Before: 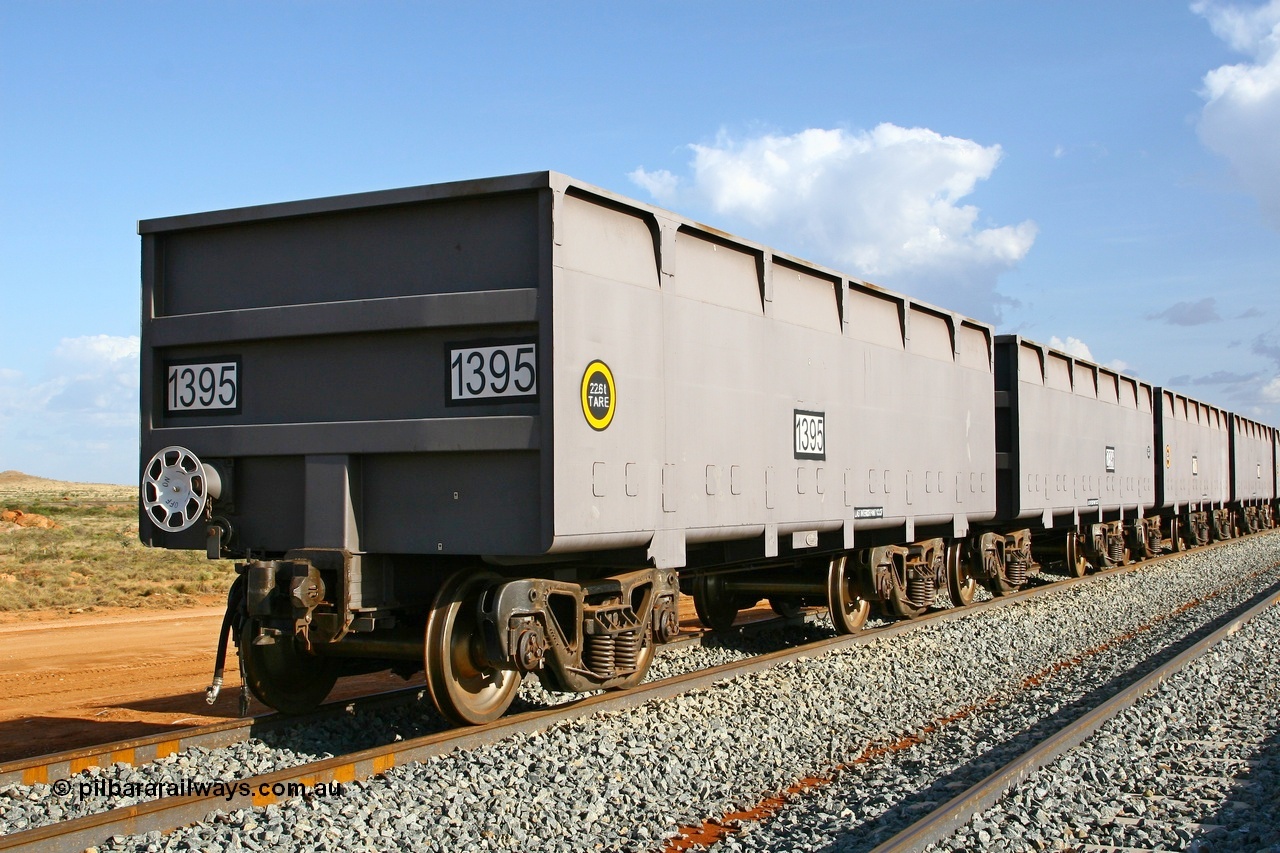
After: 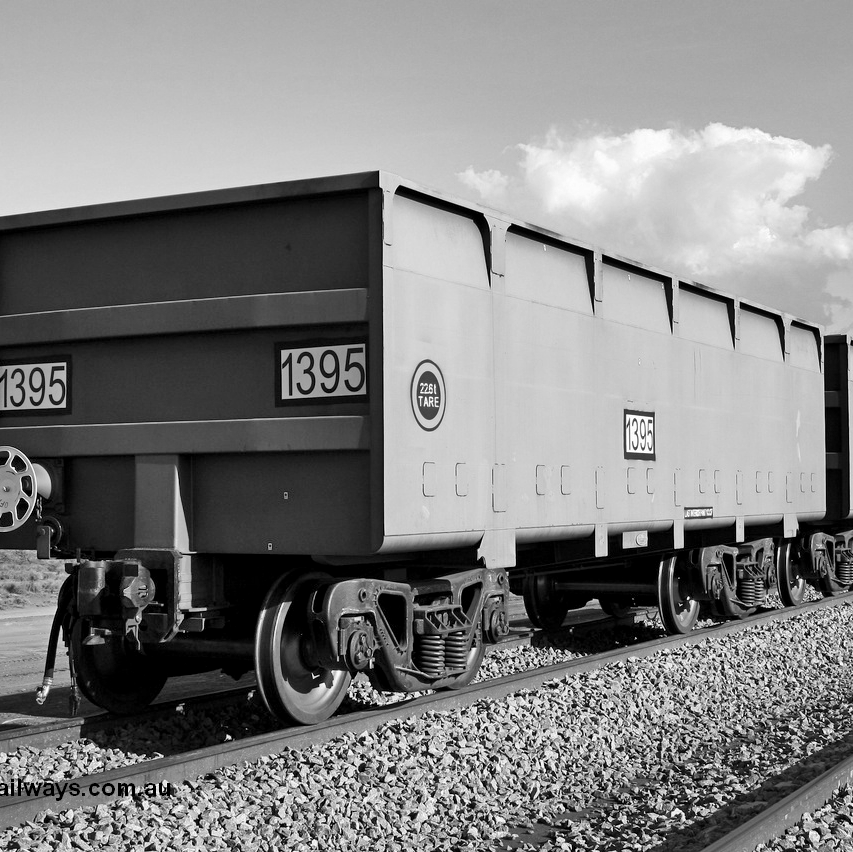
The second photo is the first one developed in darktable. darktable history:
levels: levels [0.026, 0.507, 0.987]
crop and rotate: left 13.332%, right 19.972%
color calibration: output gray [0.267, 0.423, 0.267, 0], x 0.372, y 0.386, temperature 4286.23 K
shadows and highlights: white point adjustment 1.03, soften with gaussian
